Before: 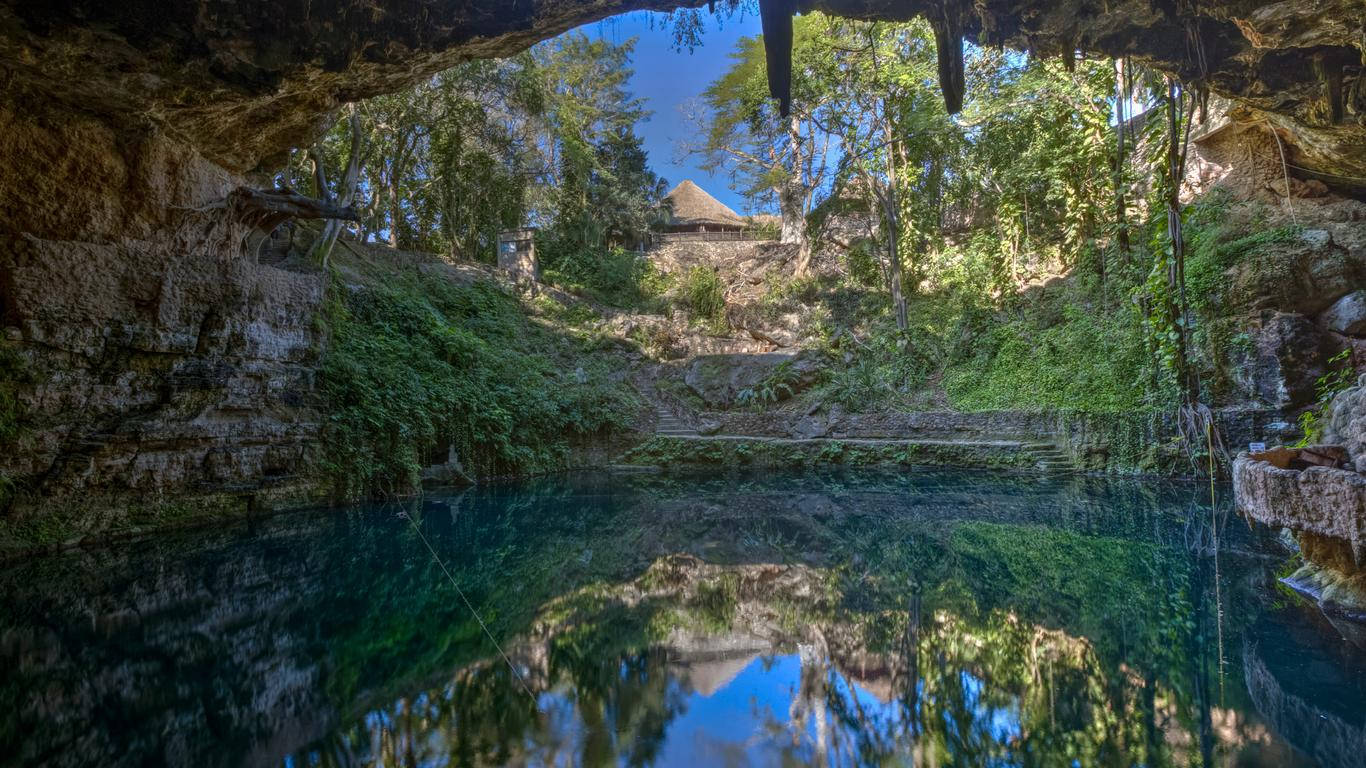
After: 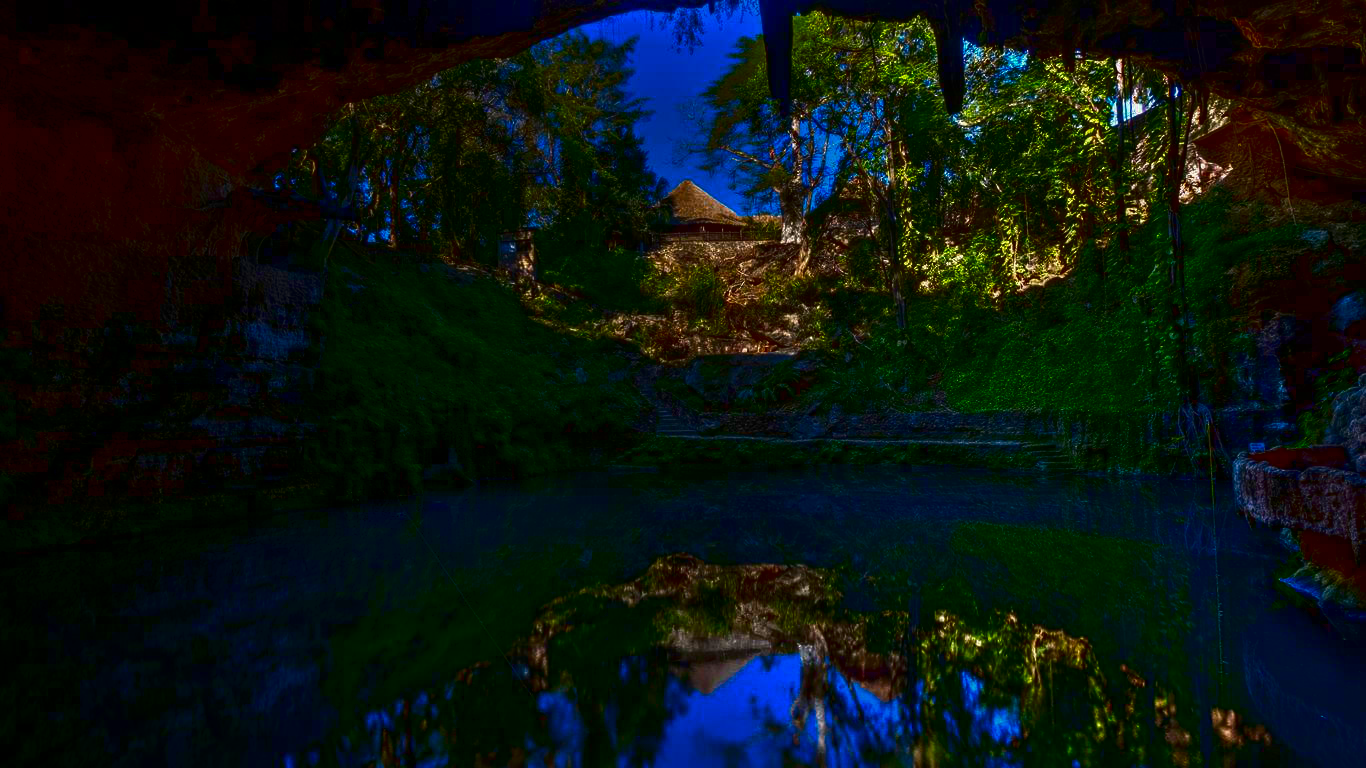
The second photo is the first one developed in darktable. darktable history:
contrast brightness saturation: brightness -0.985, saturation 0.999
